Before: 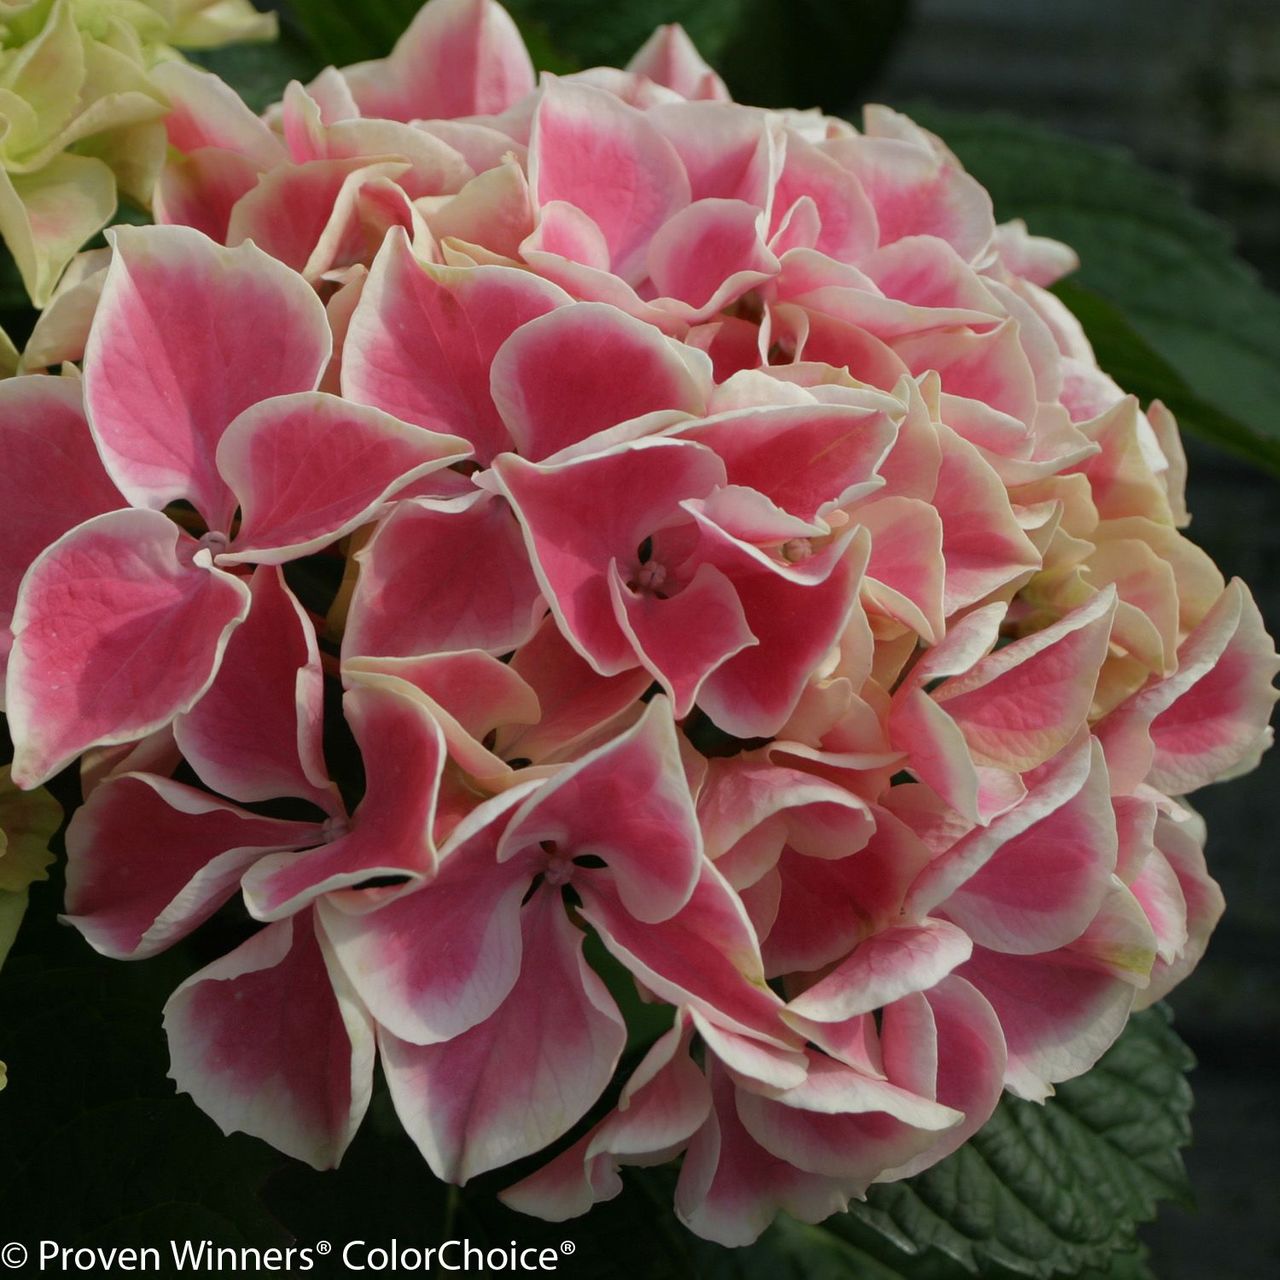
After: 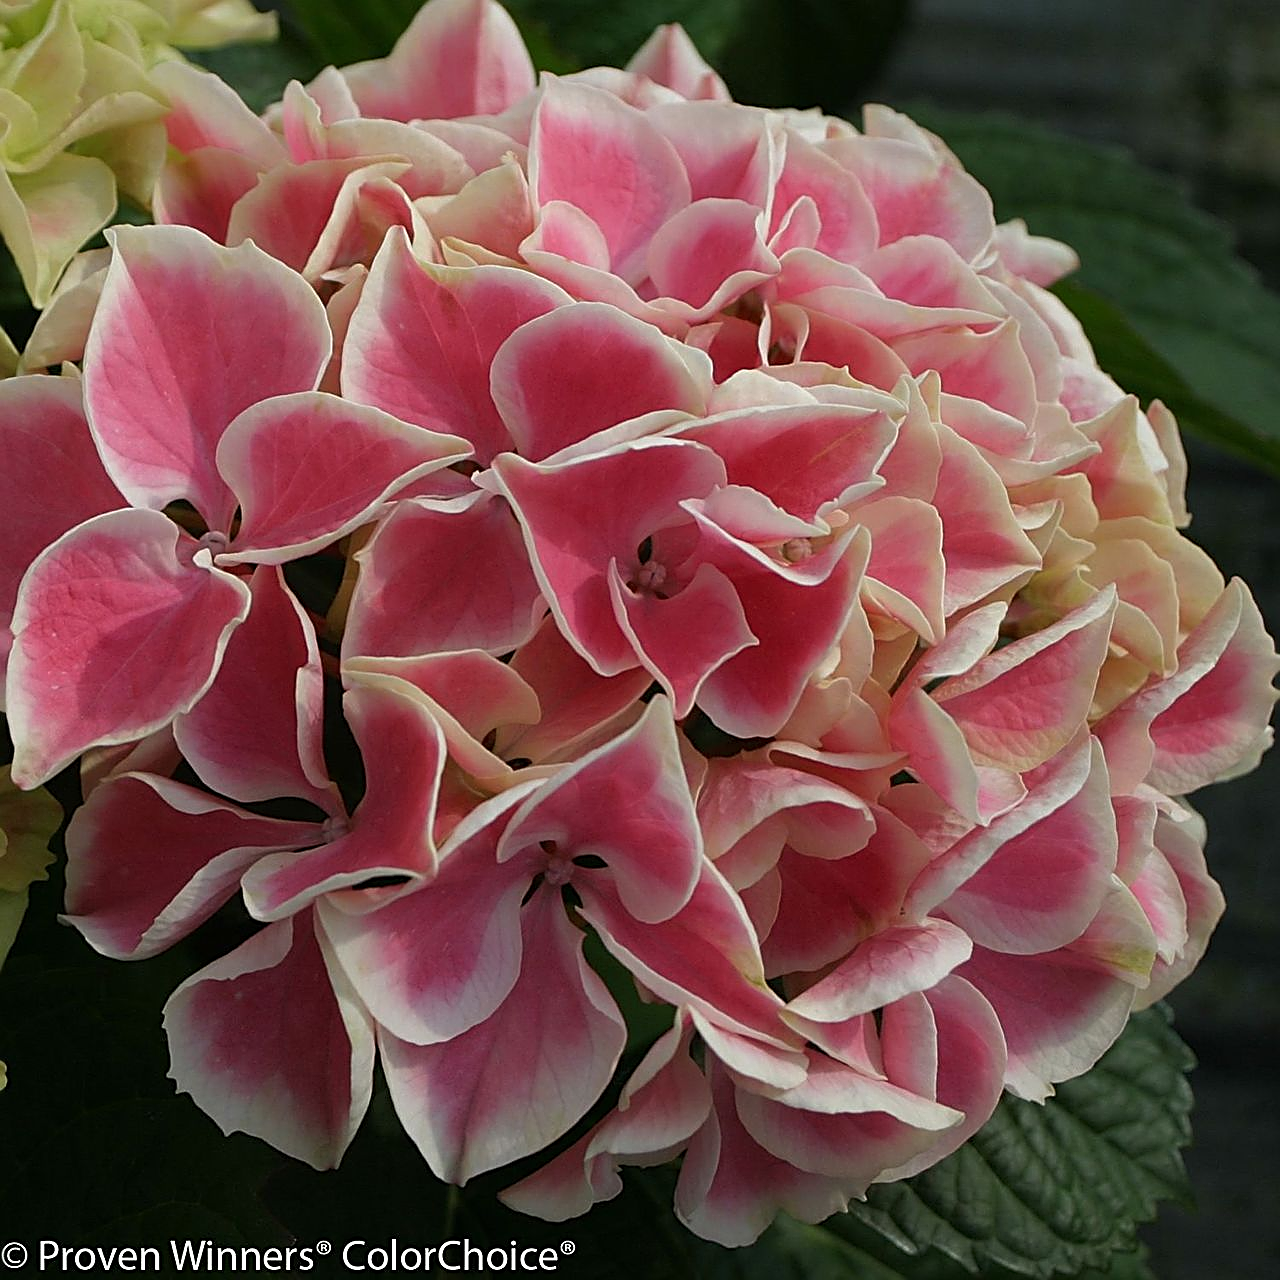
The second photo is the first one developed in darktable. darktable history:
sharpen: amount 1.009
